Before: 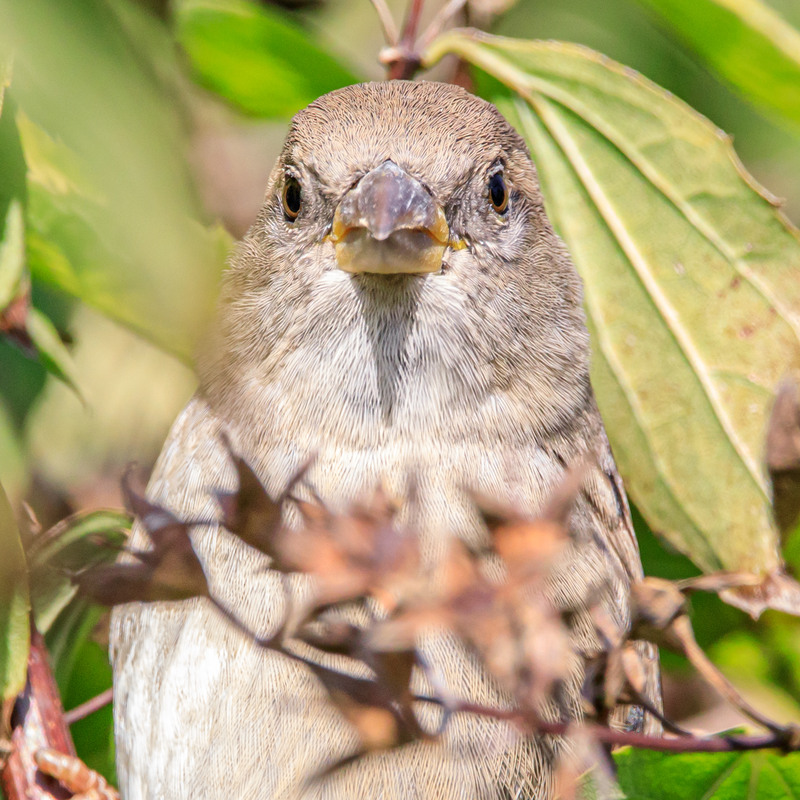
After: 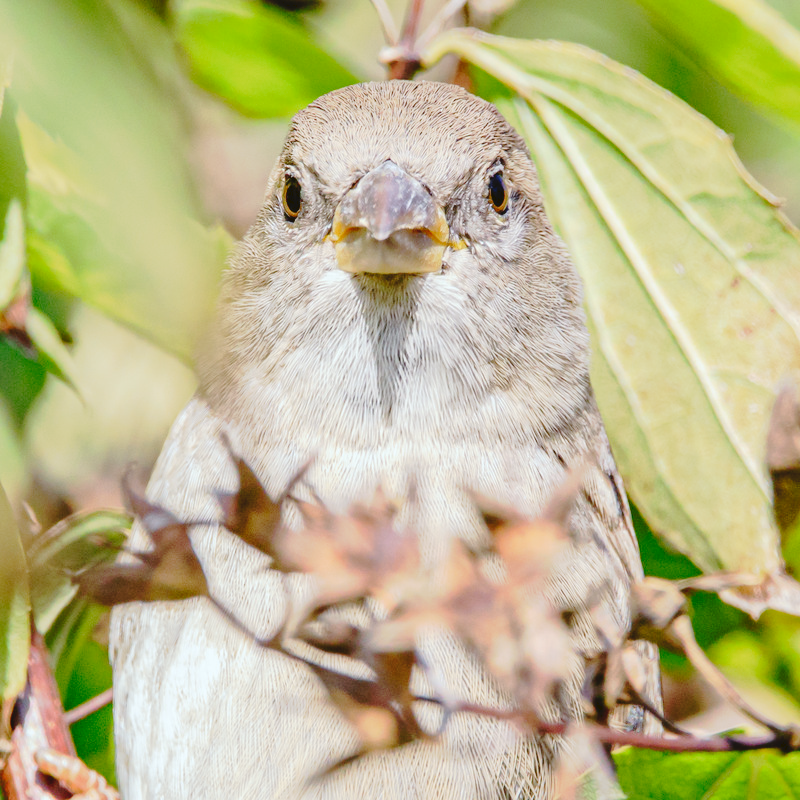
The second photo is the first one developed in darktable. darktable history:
tone curve: curves: ch0 [(0, 0) (0.003, 0.051) (0.011, 0.052) (0.025, 0.055) (0.044, 0.062) (0.069, 0.068) (0.1, 0.077) (0.136, 0.098) (0.177, 0.145) (0.224, 0.223) (0.277, 0.314) (0.335, 0.43) (0.399, 0.518) (0.468, 0.591) (0.543, 0.656) (0.623, 0.726) (0.709, 0.809) (0.801, 0.857) (0.898, 0.918) (1, 1)], preserve colors none
white balance: red 0.982, blue 1.018
color balance: lift [1.004, 1.002, 1.002, 0.998], gamma [1, 1.007, 1.002, 0.993], gain [1, 0.977, 1.013, 1.023], contrast -3.64%
exposure: compensate highlight preservation false
